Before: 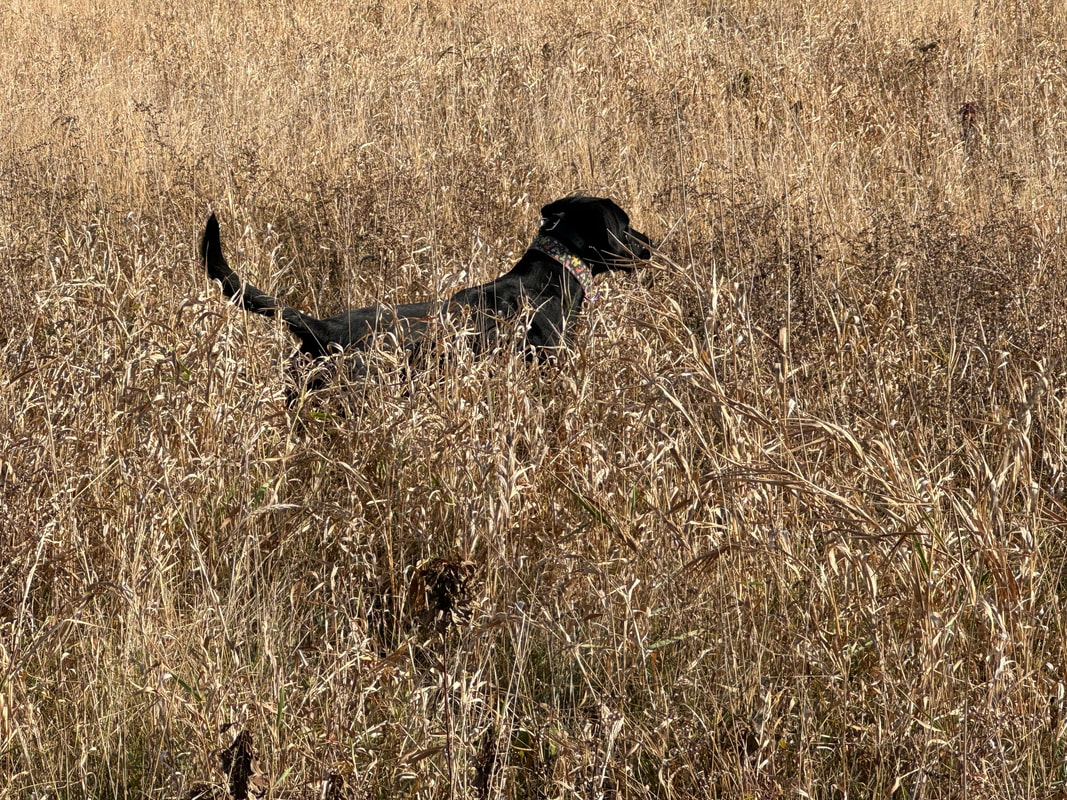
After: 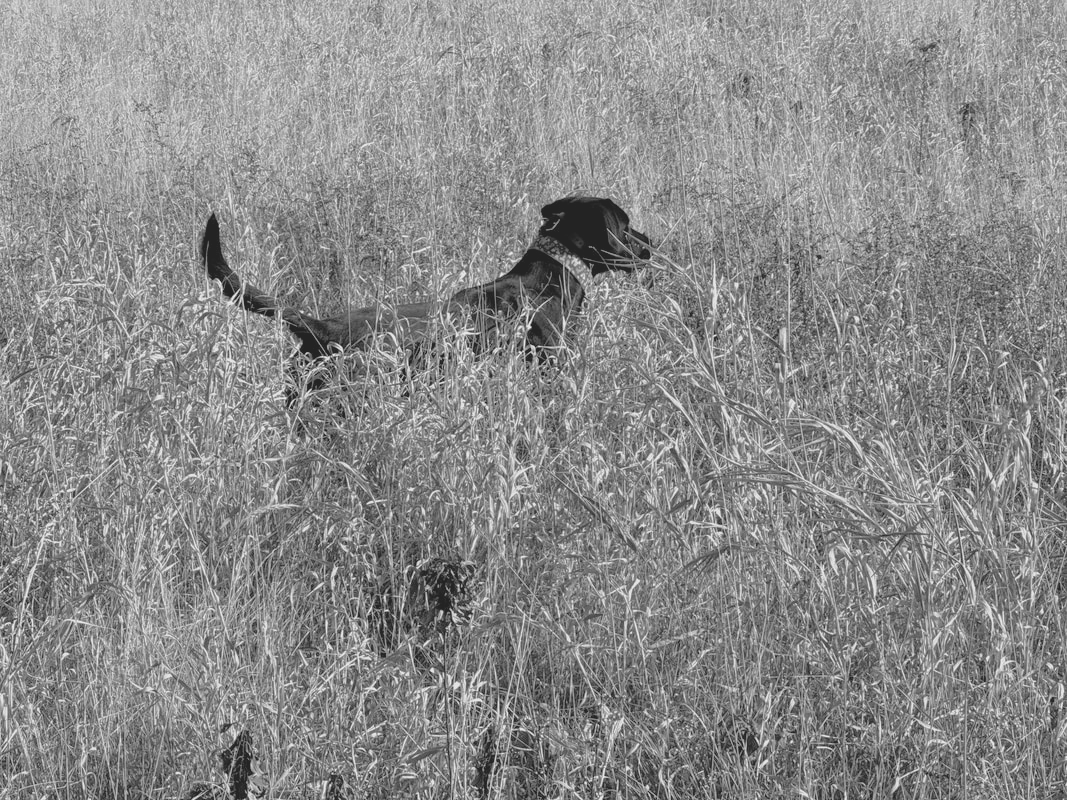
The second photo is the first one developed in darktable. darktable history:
tone curve: curves: ch0 [(0, 0) (0.004, 0.008) (0.077, 0.156) (0.169, 0.29) (0.774, 0.774) (1, 1)], color space Lab, linked channels, preserve colors none
contrast brightness saturation: contrast -0.1, brightness 0.05, saturation 0.08
exposure: black level correction 0.001, exposure -0.125 EV, compensate exposure bias true, compensate highlight preservation false
monochrome: on, module defaults
